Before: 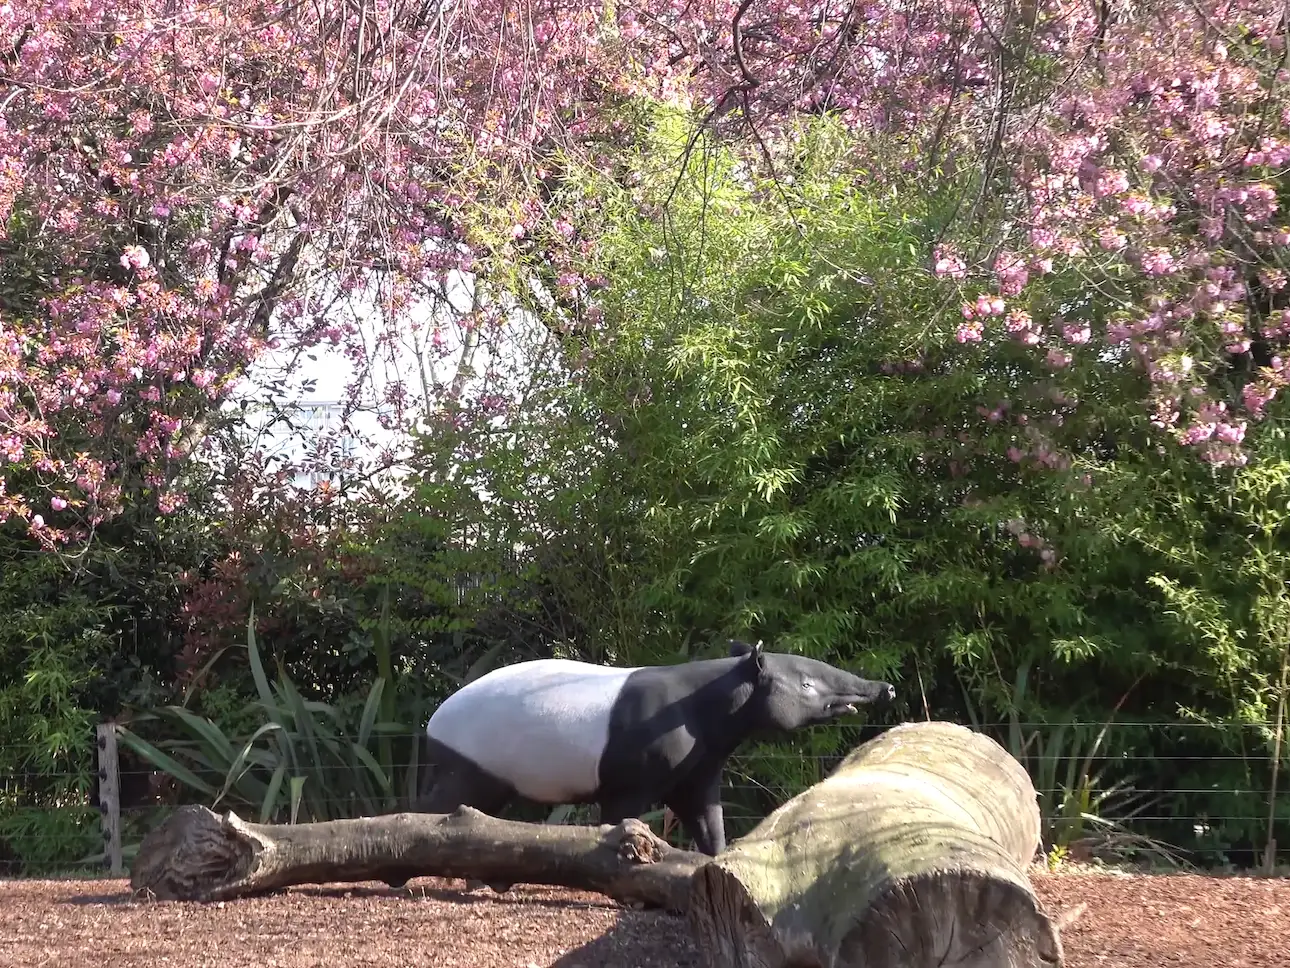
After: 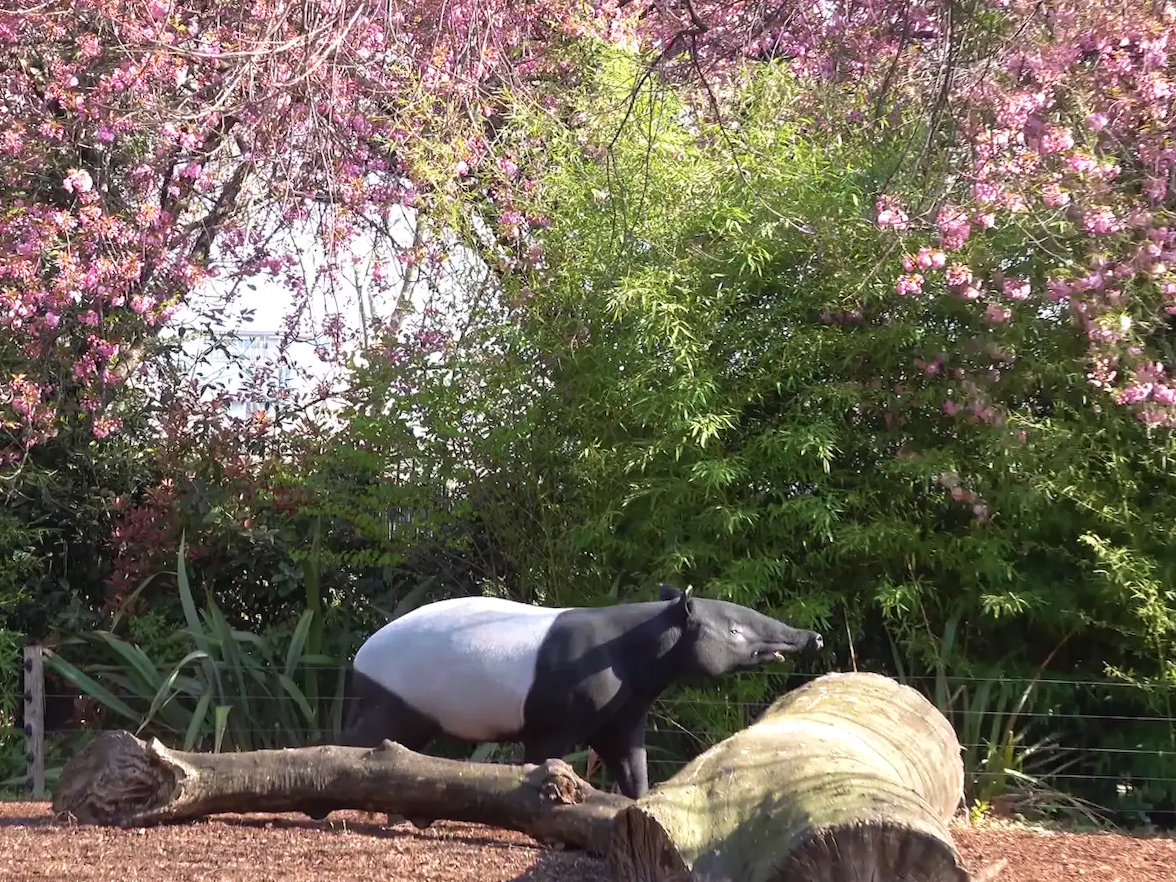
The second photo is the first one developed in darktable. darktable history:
crop and rotate: angle -1.96°, left 3.097%, top 4.154%, right 1.586%, bottom 0.529%
velvia: on, module defaults
